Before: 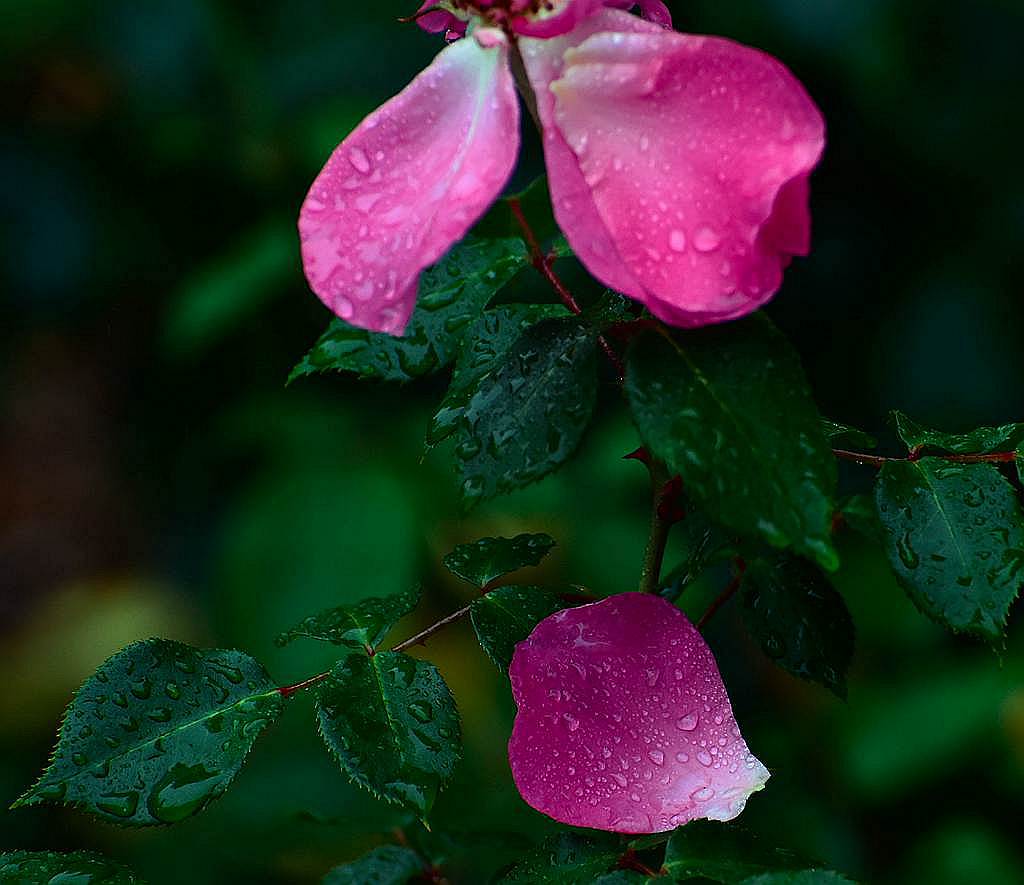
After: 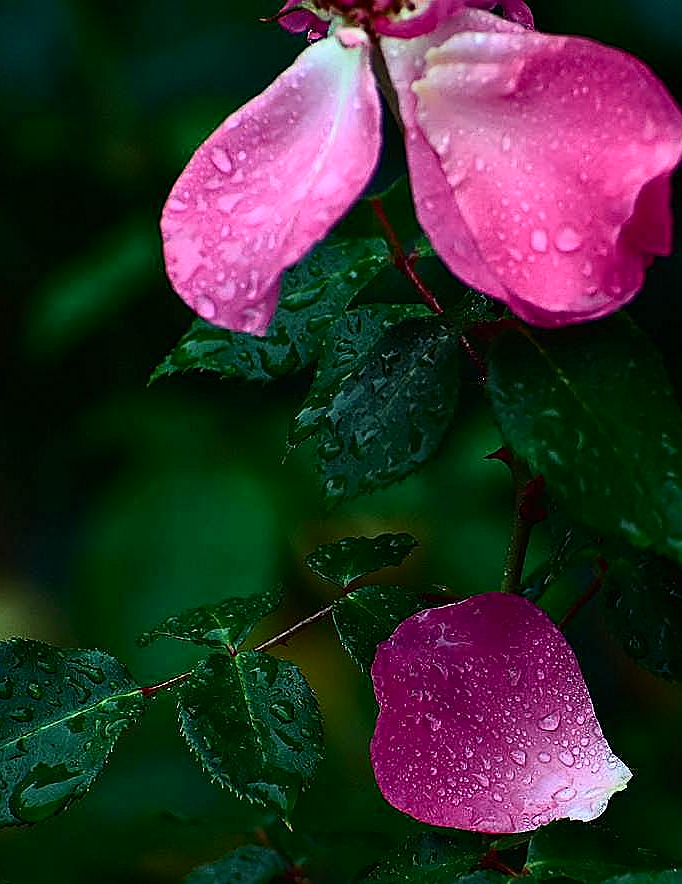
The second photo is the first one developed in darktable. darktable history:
sharpen: on, module defaults
contrast brightness saturation: contrast 0.24, brightness 0.09
crop and rotate: left 13.537%, right 19.796%
